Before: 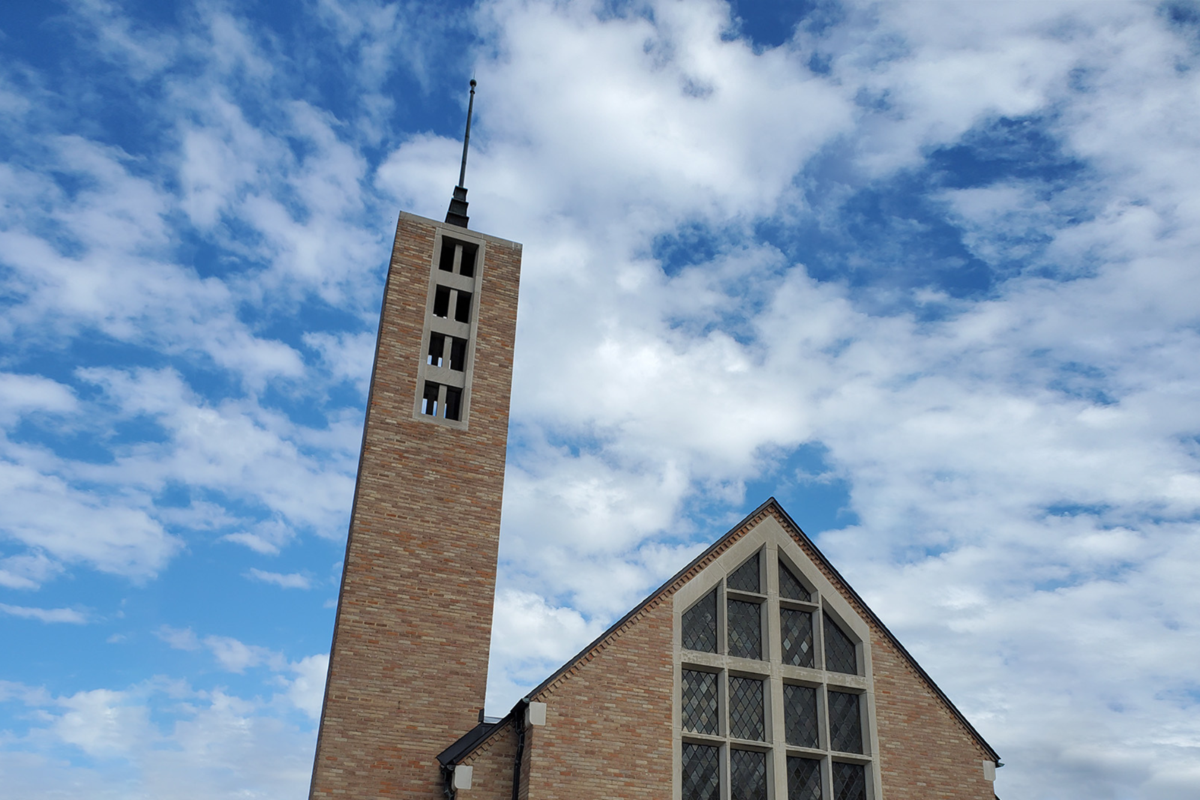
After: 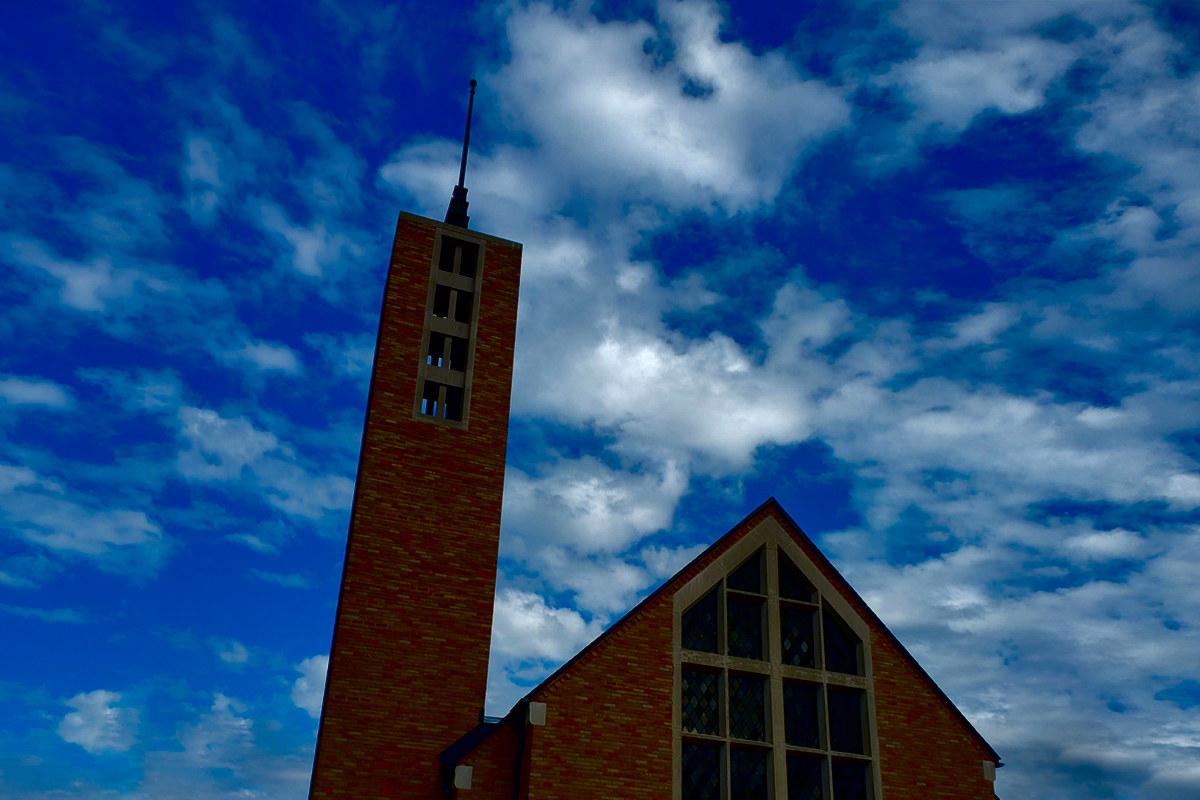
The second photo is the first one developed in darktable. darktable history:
contrast brightness saturation: brightness -0.986, saturation 0.996
local contrast: mode bilateral grid, contrast 19, coarseness 50, detail 119%, midtone range 0.2
